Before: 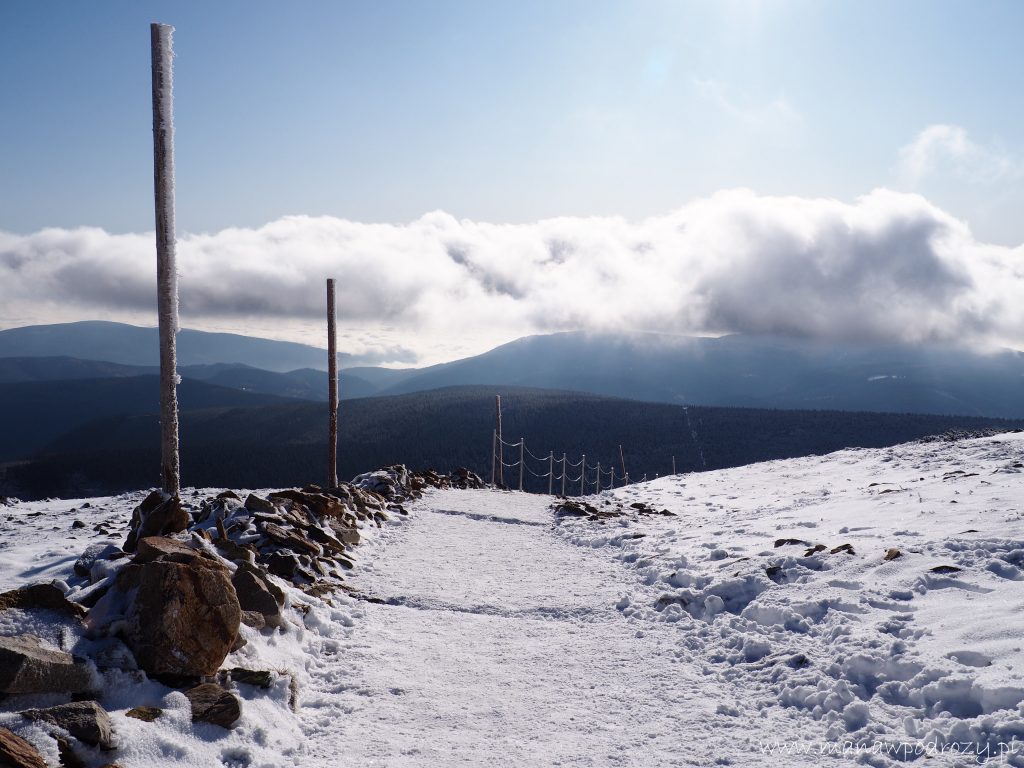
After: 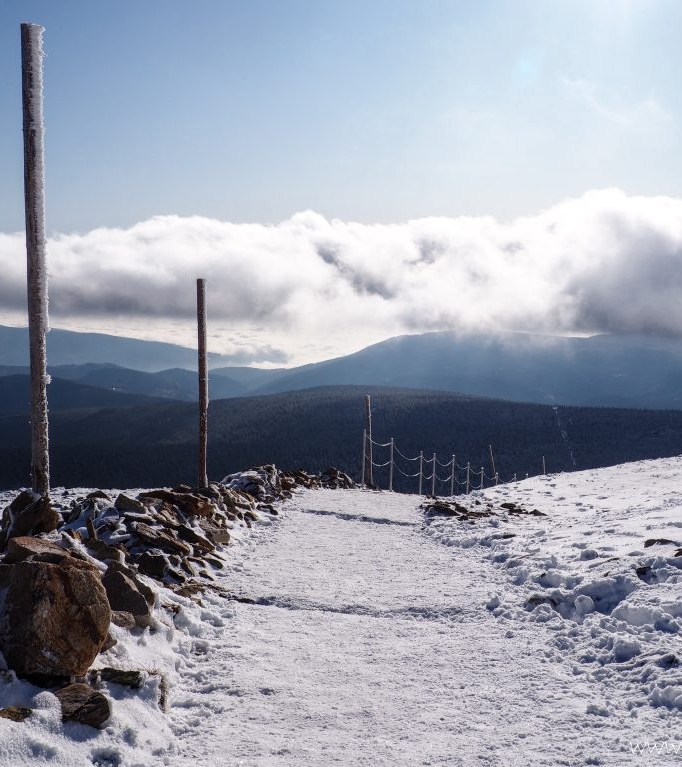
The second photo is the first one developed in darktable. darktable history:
local contrast: on, module defaults
crop and rotate: left 12.781%, right 20.61%
